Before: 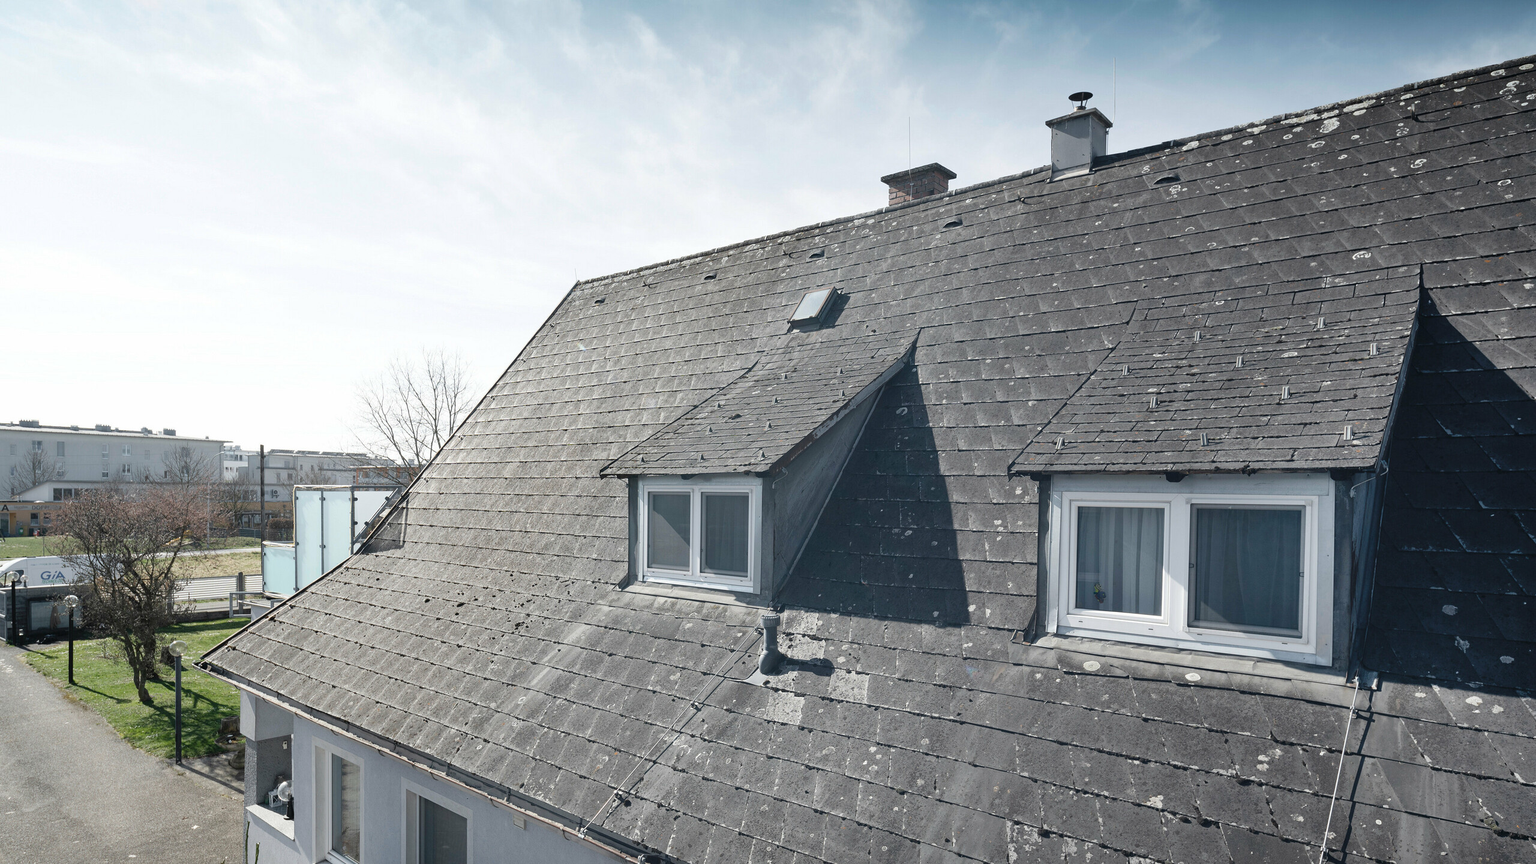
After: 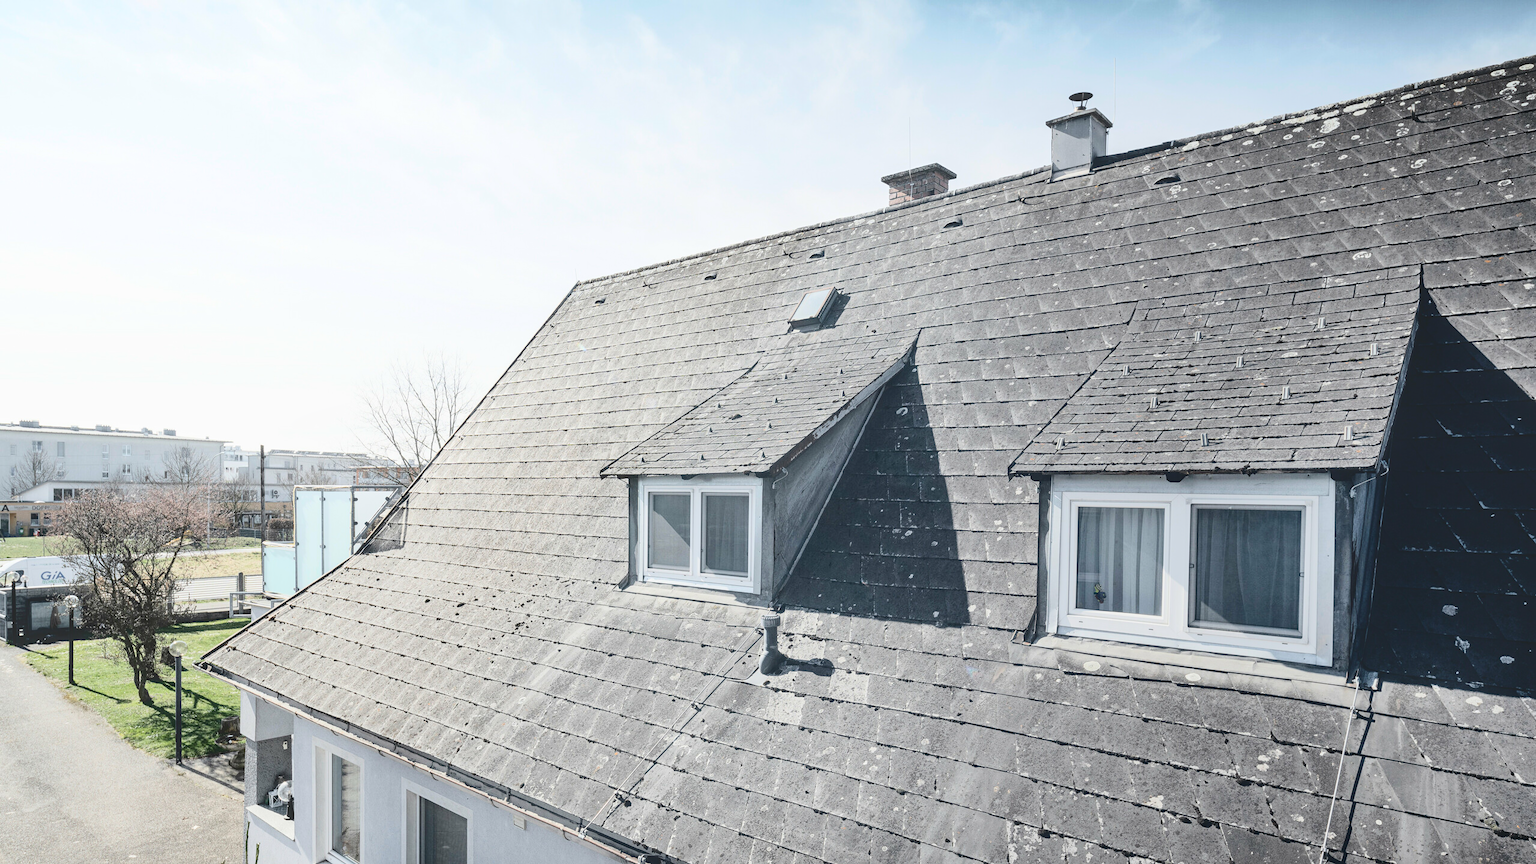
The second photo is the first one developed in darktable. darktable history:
tone curve: curves: ch0 [(0, 0) (0.003, 0.001) (0.011, 0.004) (0.025, 0.008) (0.044, 0.015) (0.069, 0.022) (0.1, 0.031) (0.136, 0.052) (0.177, 0.101) (0.224, 0.181) (0.277, 0.289) (0.335, 0.418) (0.399, 0.541) (0.468, 0.65) (0.543, 0.739) (0.623, 0.817) (0.709, 0.882) (0.801, 0.919) (0.898, 0.958) (1, 1)], color space Lab, independent channels, preserve colors none
base curve: curves: ch0 [(0, 0) (0.297, 0.298) (1, 1)], preserve colors none
local contrast: highlights 48%, shadows 0%, detail 100%
